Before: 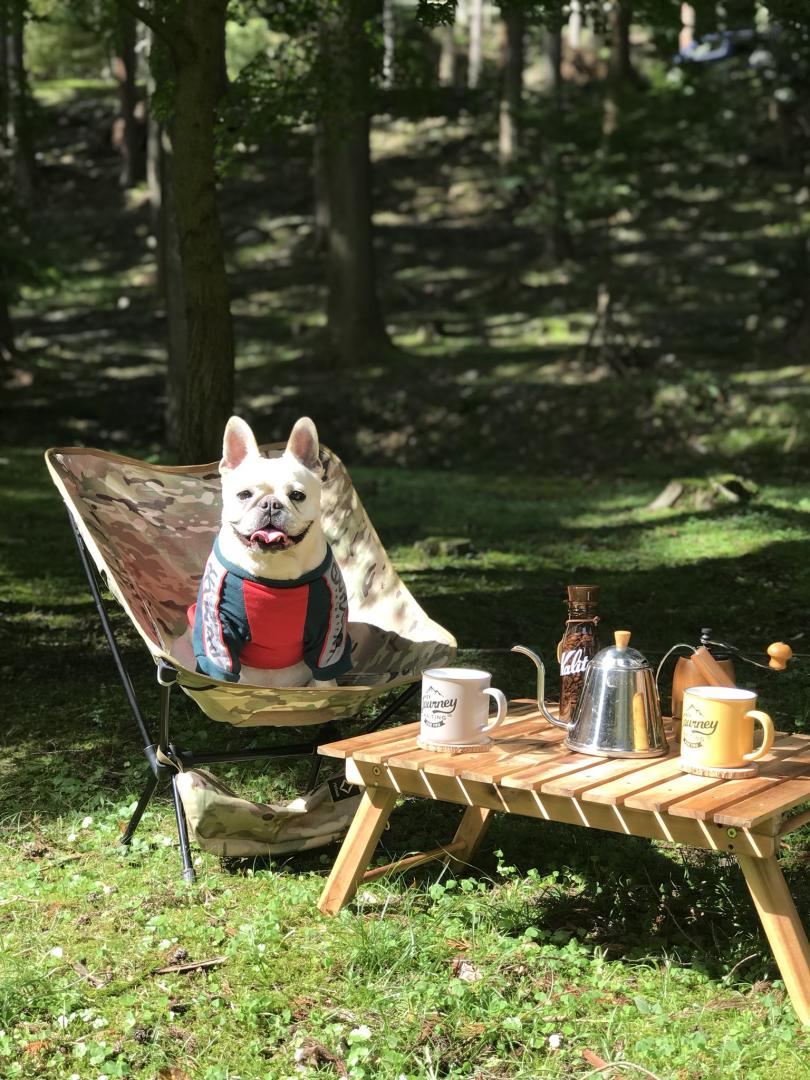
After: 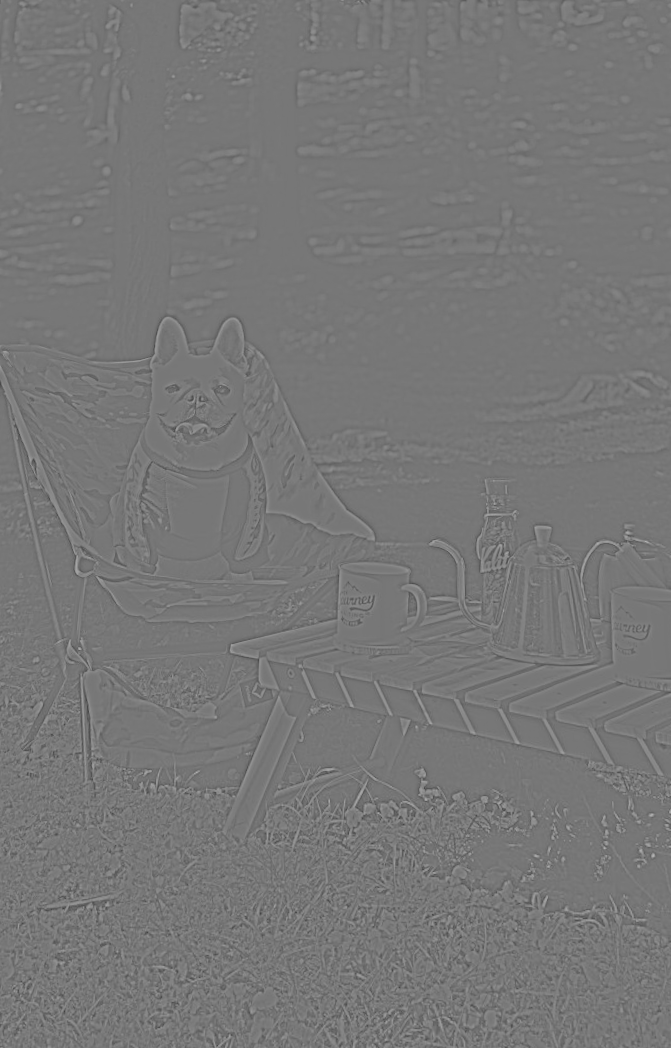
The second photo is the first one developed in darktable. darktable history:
highpass: sharpness 9.84%, contrast boost 9.94%
white balance: red 1.08, blue 0.791
rotate and perspective: rotation 0.72°, lens shift (vertical) -0.352, lens shift (horizontal) -0.051, crop left 0.152, crop right 0.859, crop top 0.019, crop bottom 0.964
